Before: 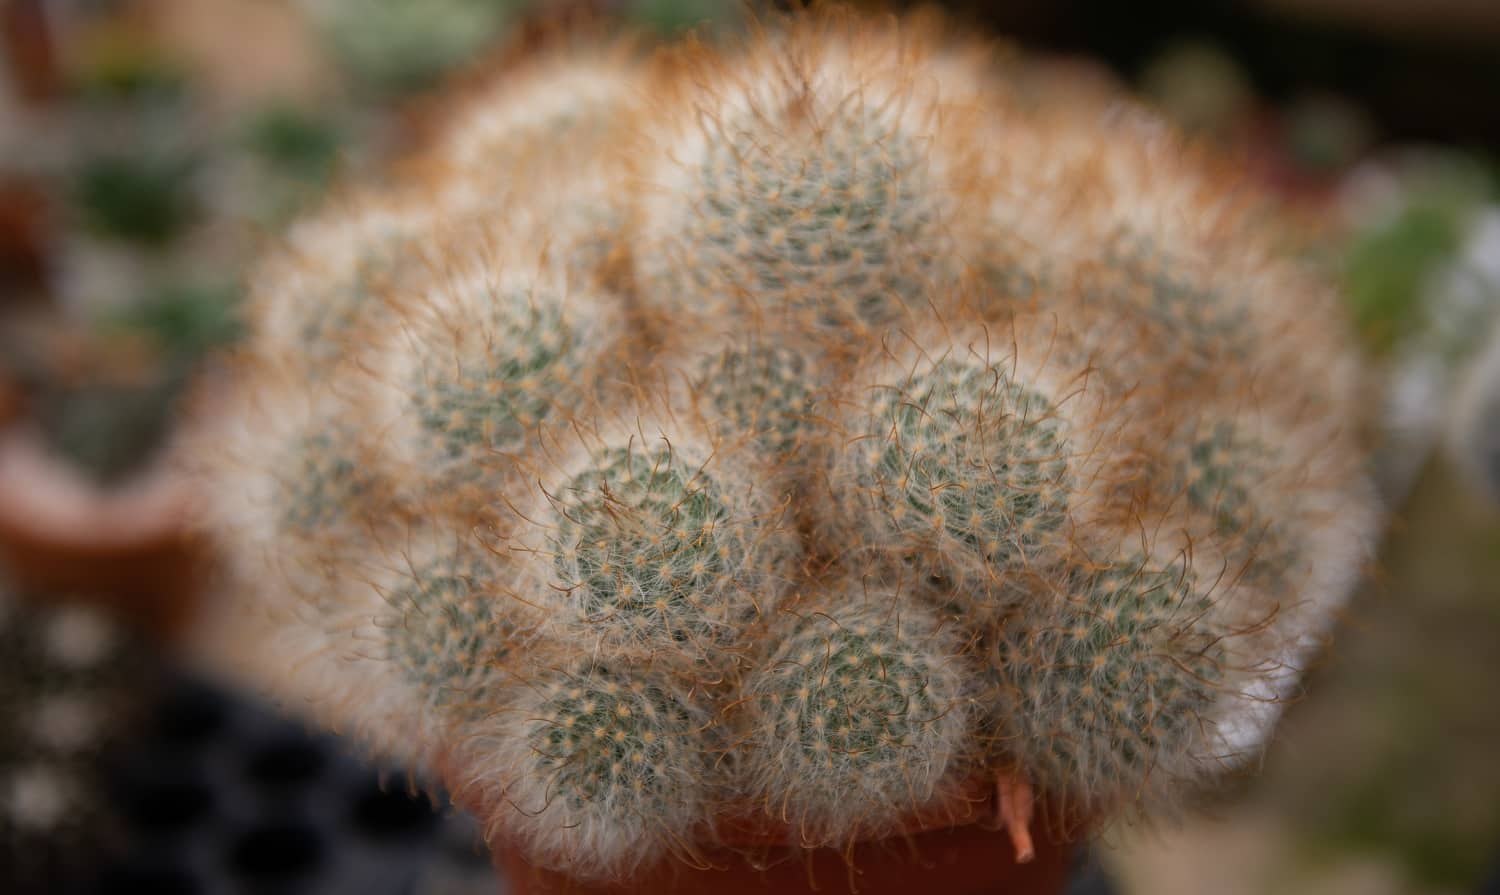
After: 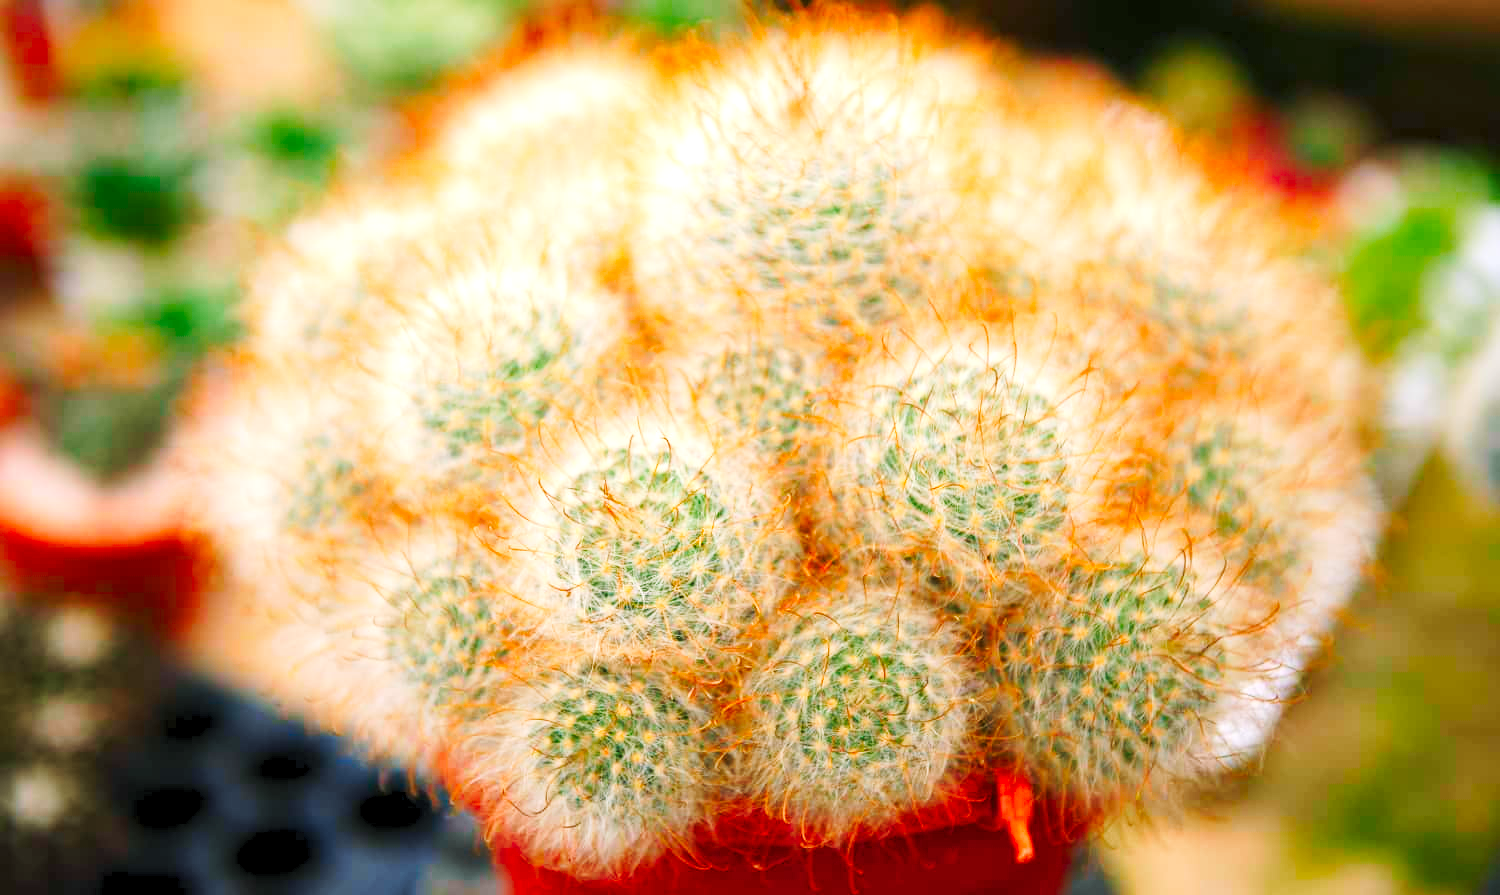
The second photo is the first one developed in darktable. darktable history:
color balance rgb: shadows lift › luminance -7.552%, shadows lift › chroma 2.364%, shadows lift › hue 164.94°, power › hue 74.75°, perceptual saturation grading › global saturation 20%, perceptual saturation grading › highlights -25.302%, perceptual saturation grading › shadows 25.482%, global vibrance 11.23%
base curve: curves: ch0 [(0, 0) (0.036, 0.025) (0.121, 0.166) (0.206, 0.329) (0.605, 0.79) (1, 1)], preserve colors none
levels: levels [0.008, 0.318, 0.836]
